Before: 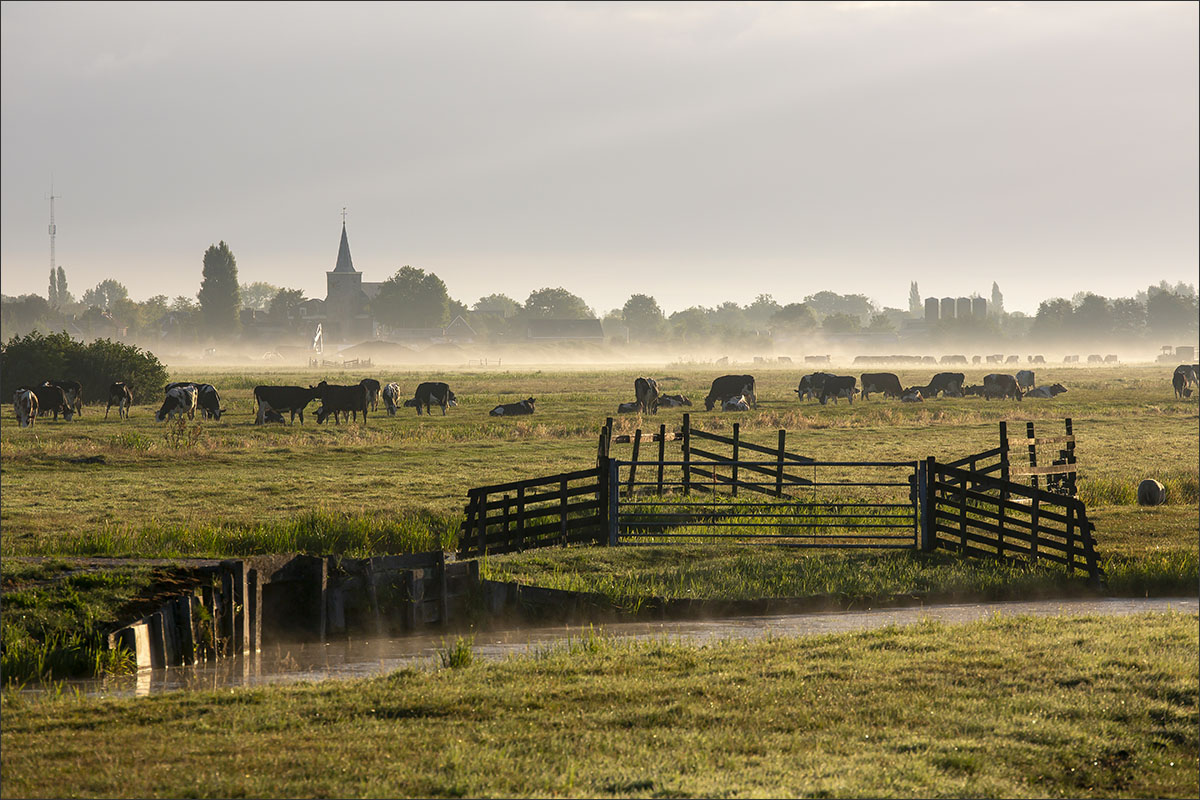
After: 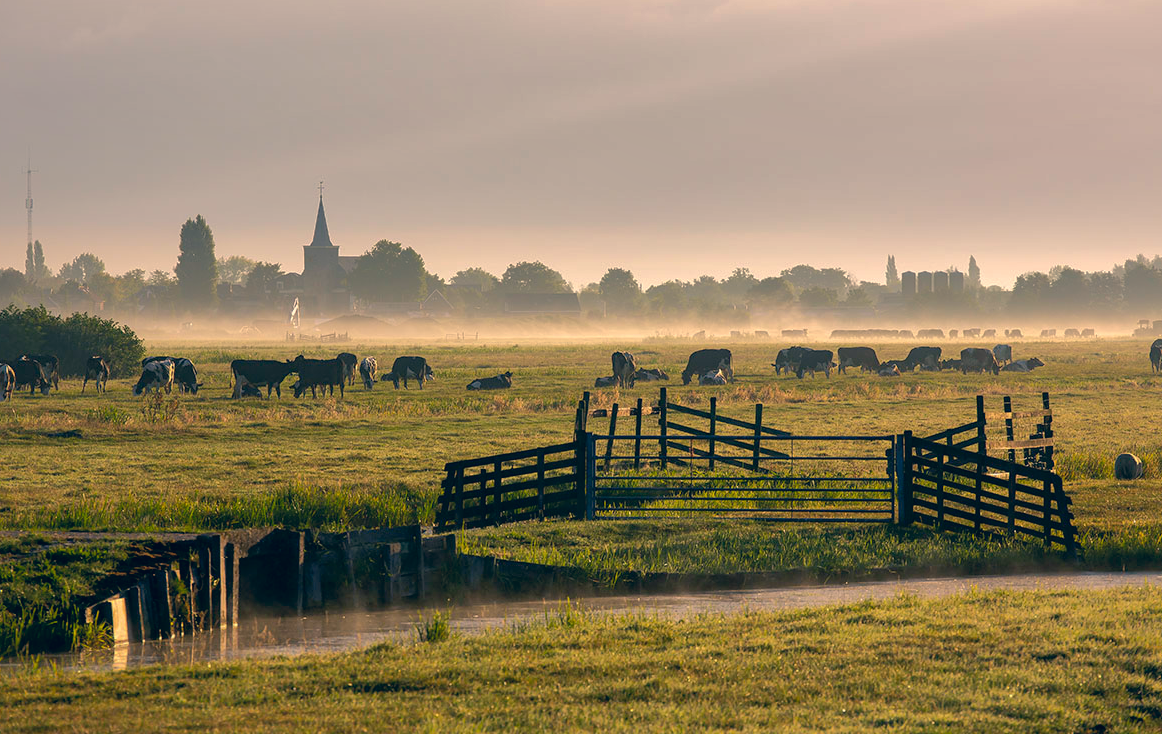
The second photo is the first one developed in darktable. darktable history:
crop: left 1.964%, top 3.251%, right 1.122%, bottom 4.933%
color correction: highlights a* 10.32, highlights b* 14.66, shadows a* -9.59, shadows b* -15.02
shadows and highlights: shadows 40, highlights -60
